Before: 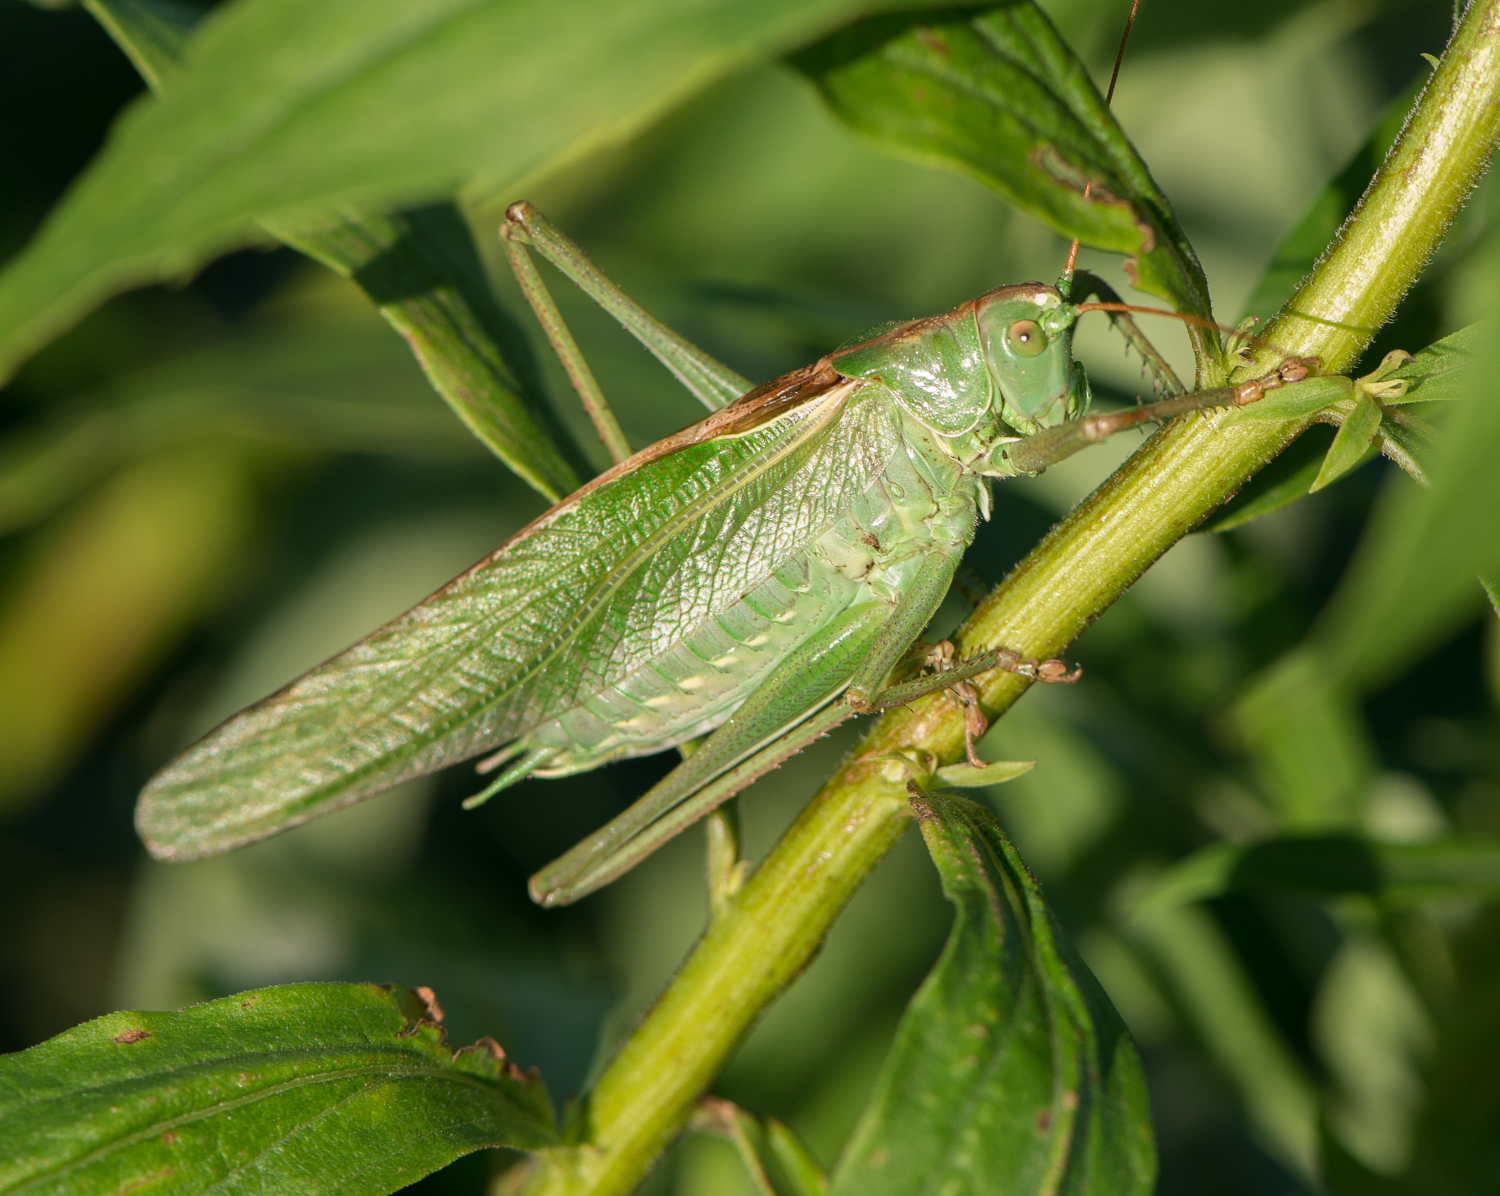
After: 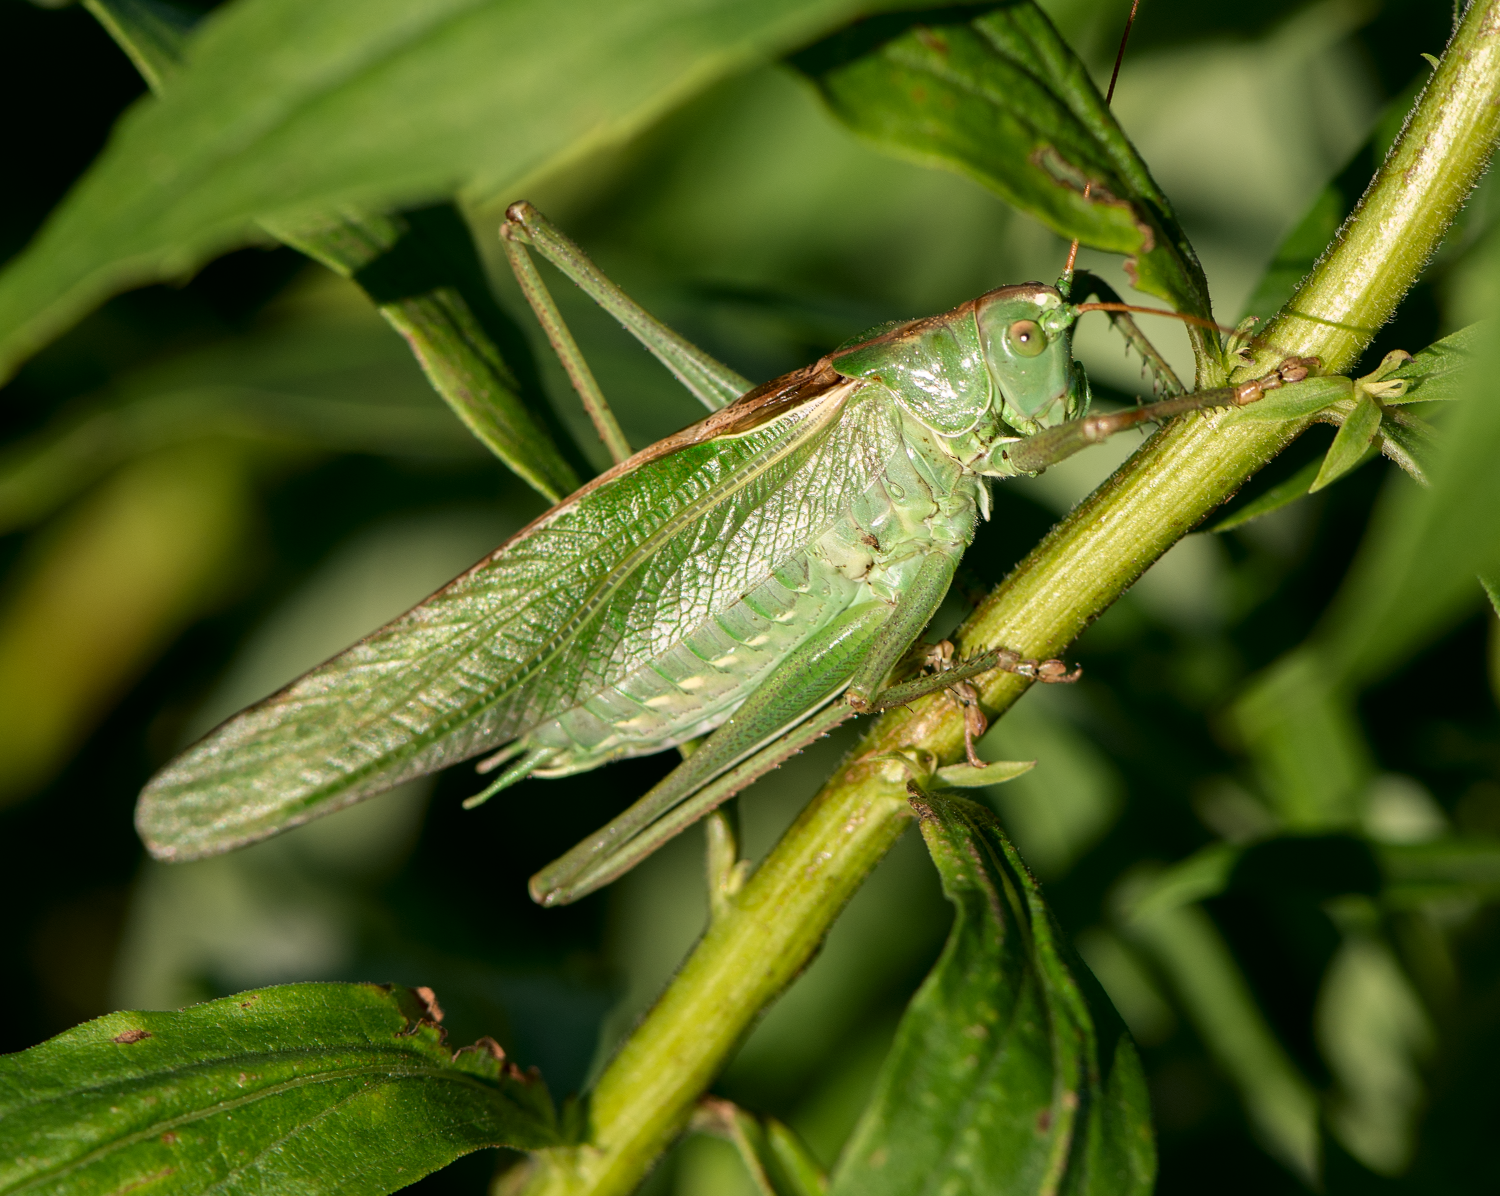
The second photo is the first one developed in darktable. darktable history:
tone curve: curves: ch0 [(0, 0) (0.003, 0) (0.011, 0.001) (0.025, 0.003) (0.044, 0.006) (0.069, 0.009) (0.1, 0.013) (0.136, 0.032) (0.177, 0.067) (0.224, 0.121) (0.277, 0.185) (0.335, 0.255) (0.399, 0.333) (0.468, 0.417) (0.543, 0.508) (0.623, 0.606) (0.709, 0.71) (0.801, 0.819) (0.898, 0.926) (1, 1)], color space Lab, independent channels, preserve colors none
